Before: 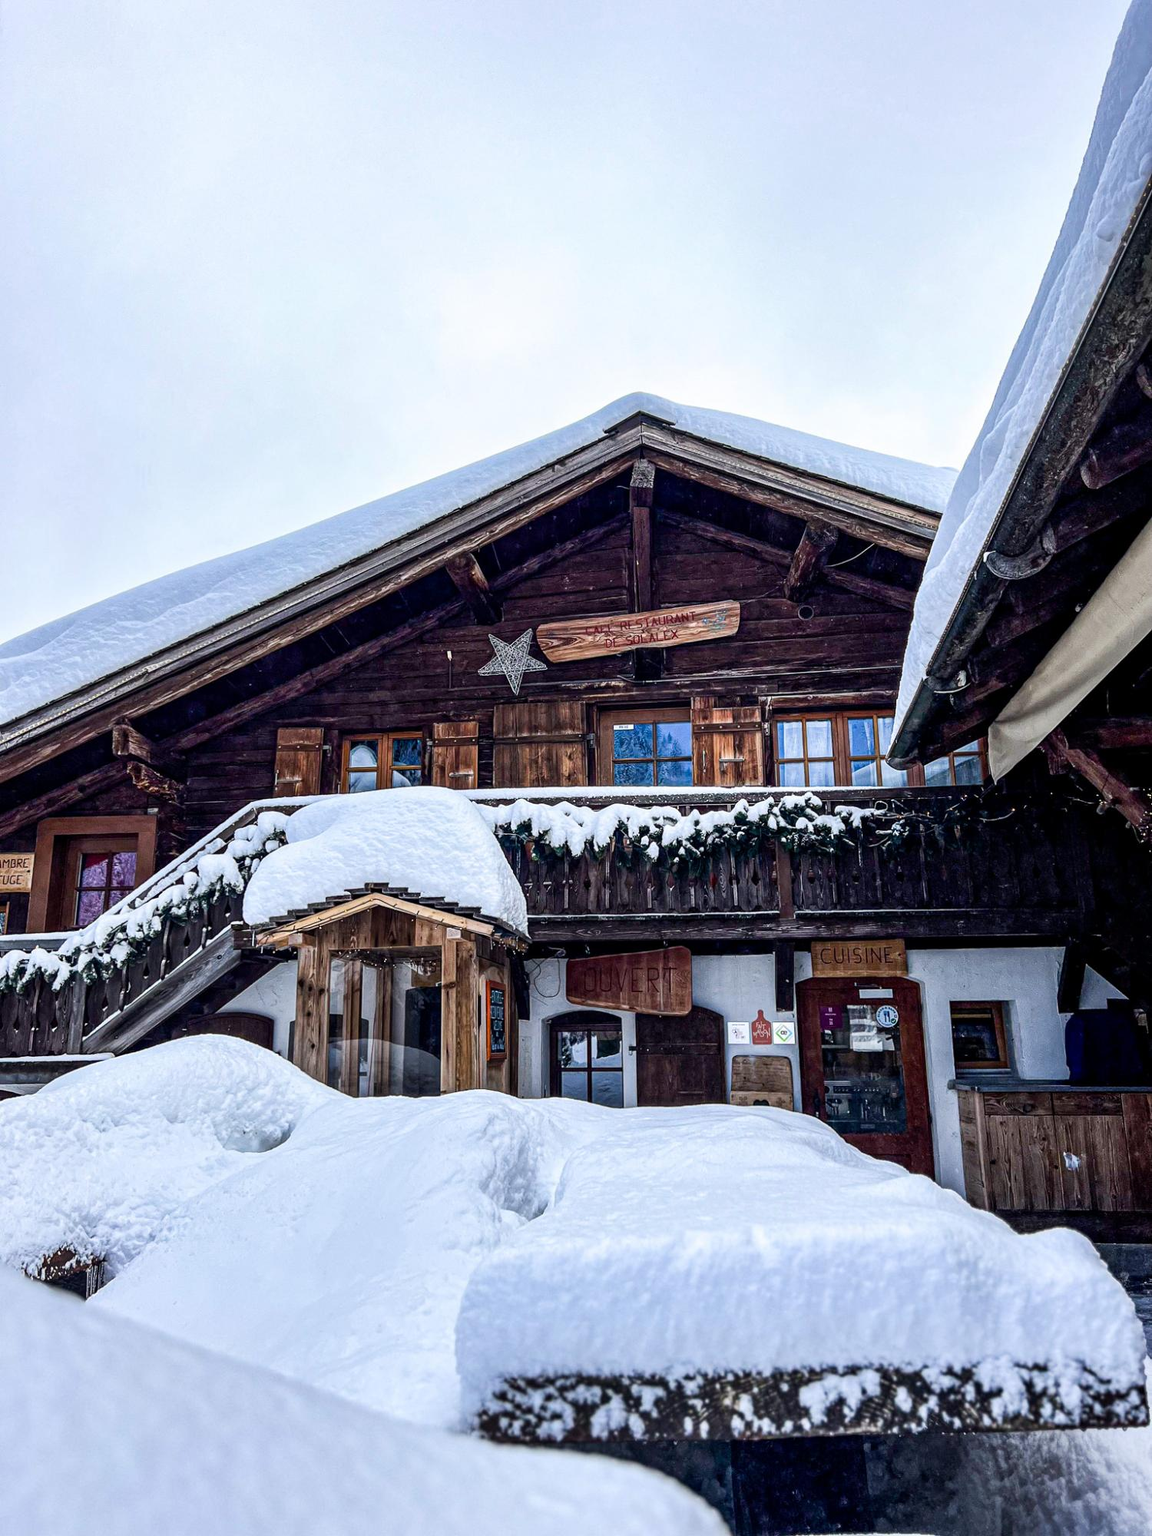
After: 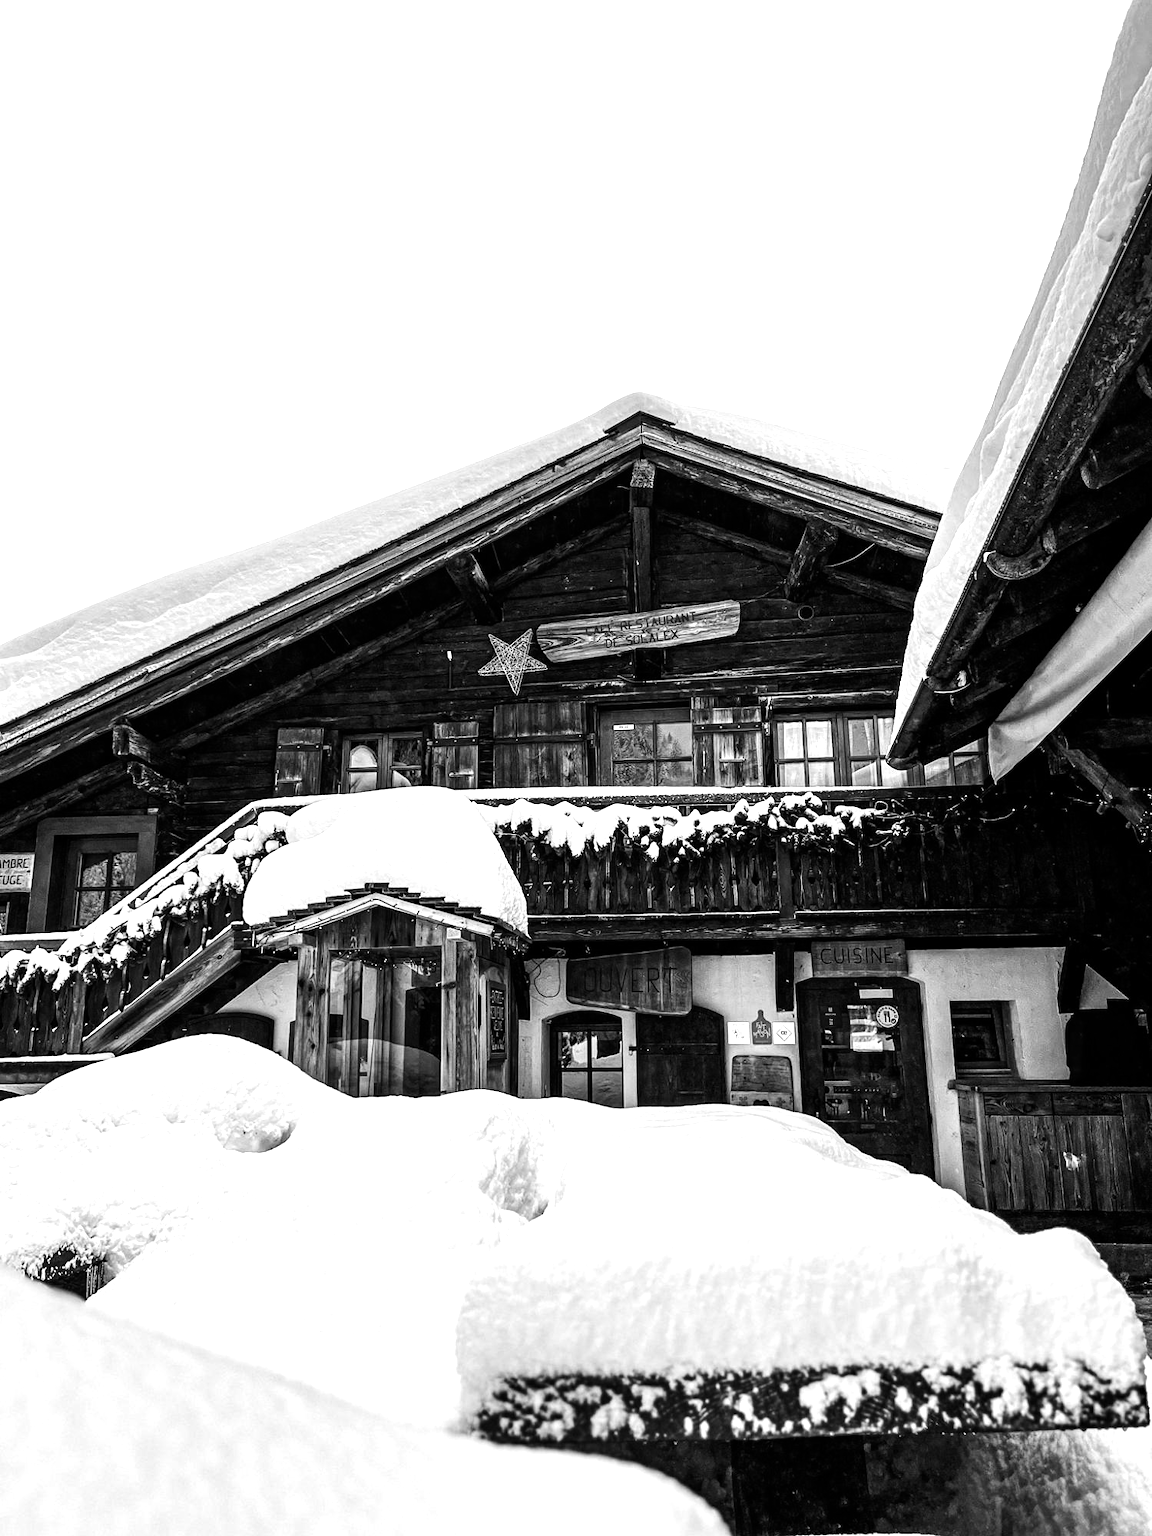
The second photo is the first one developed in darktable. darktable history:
white balance: red 0.982, blue 1.018
tone equalizer: -8 EV -0.75 EV, -7 EV -0.7 EV, -6 EV -0.6 EV, -5 EV -0.4 EV, -3 EV 0.4 EV, -2 EV 0.6 EV, -1 EV 0.7 EV, +0 EV 0.75 EV, edges refinement/feathering 500, mask exposure compensation -1.57 EV, preserve details no
monochrome: on, module defaults
